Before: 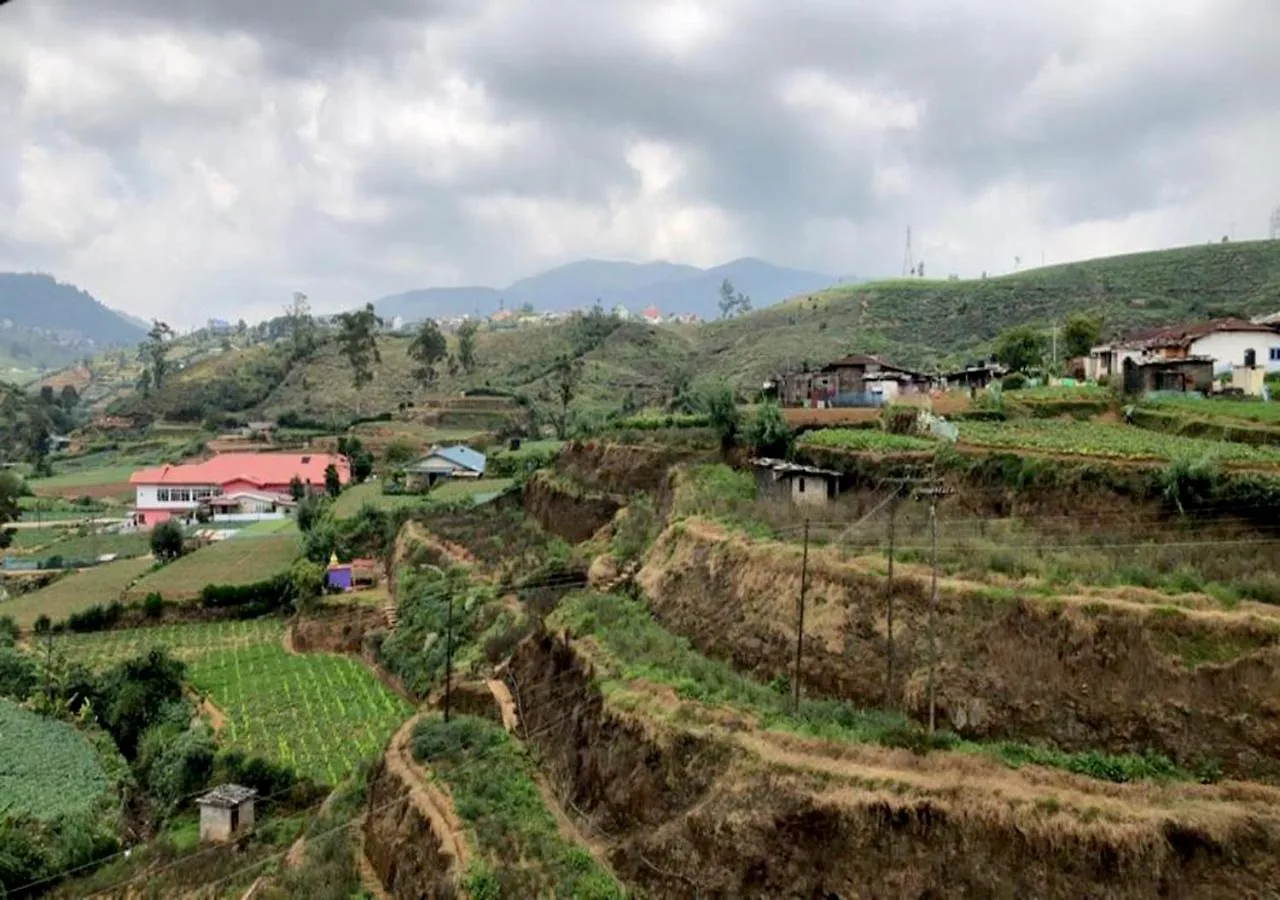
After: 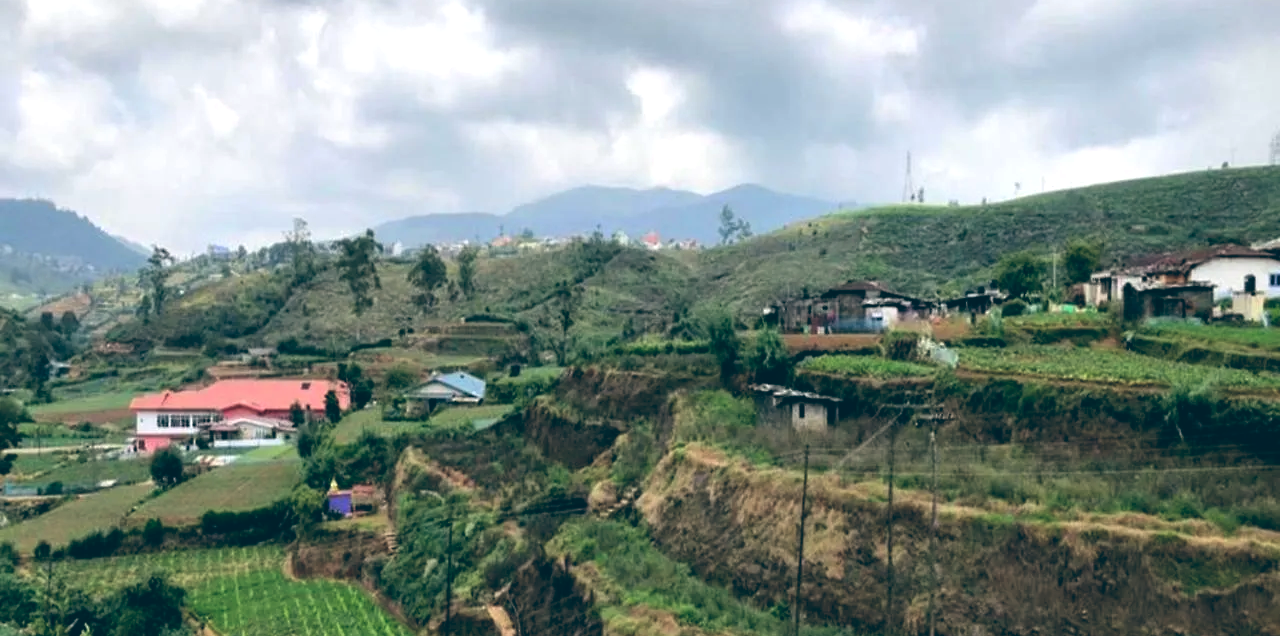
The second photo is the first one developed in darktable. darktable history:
crop and rotate: top 8.293%, bottom 20.996%
color balance: lift [1.016, 0.983, 1, 1.017], gamma [0.958, 1, 1, 1], gain [0.981, 1.007, 0.993, 1.002], input saturation 118.26%, contrast 13.43%, contrast fulcrum 21.62%, output saturation 82.76%
